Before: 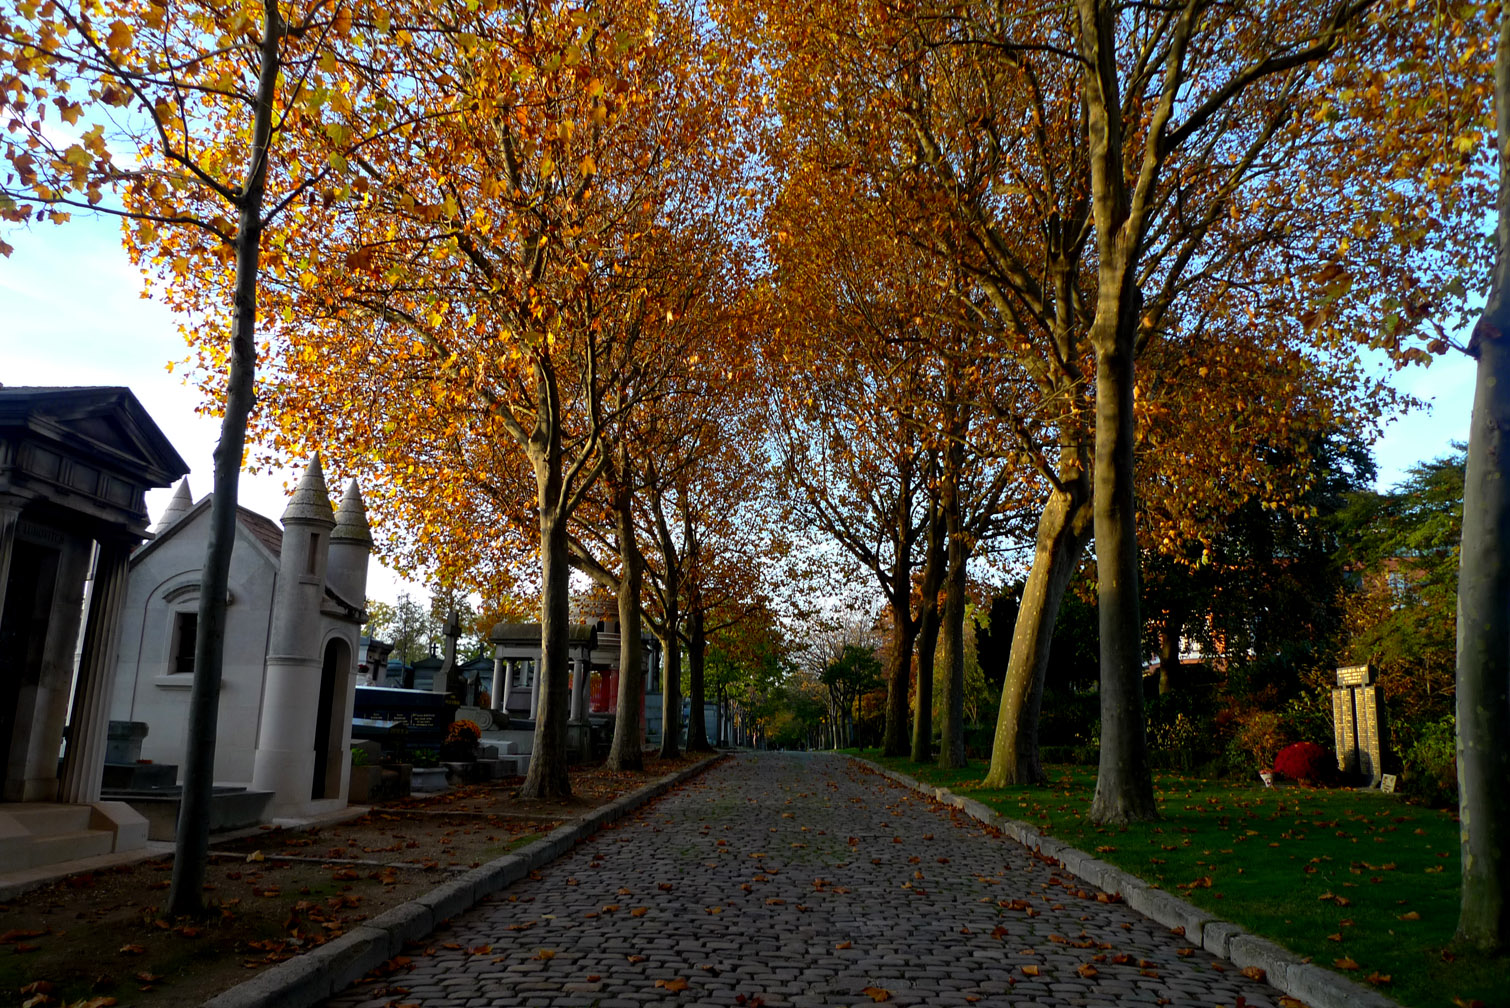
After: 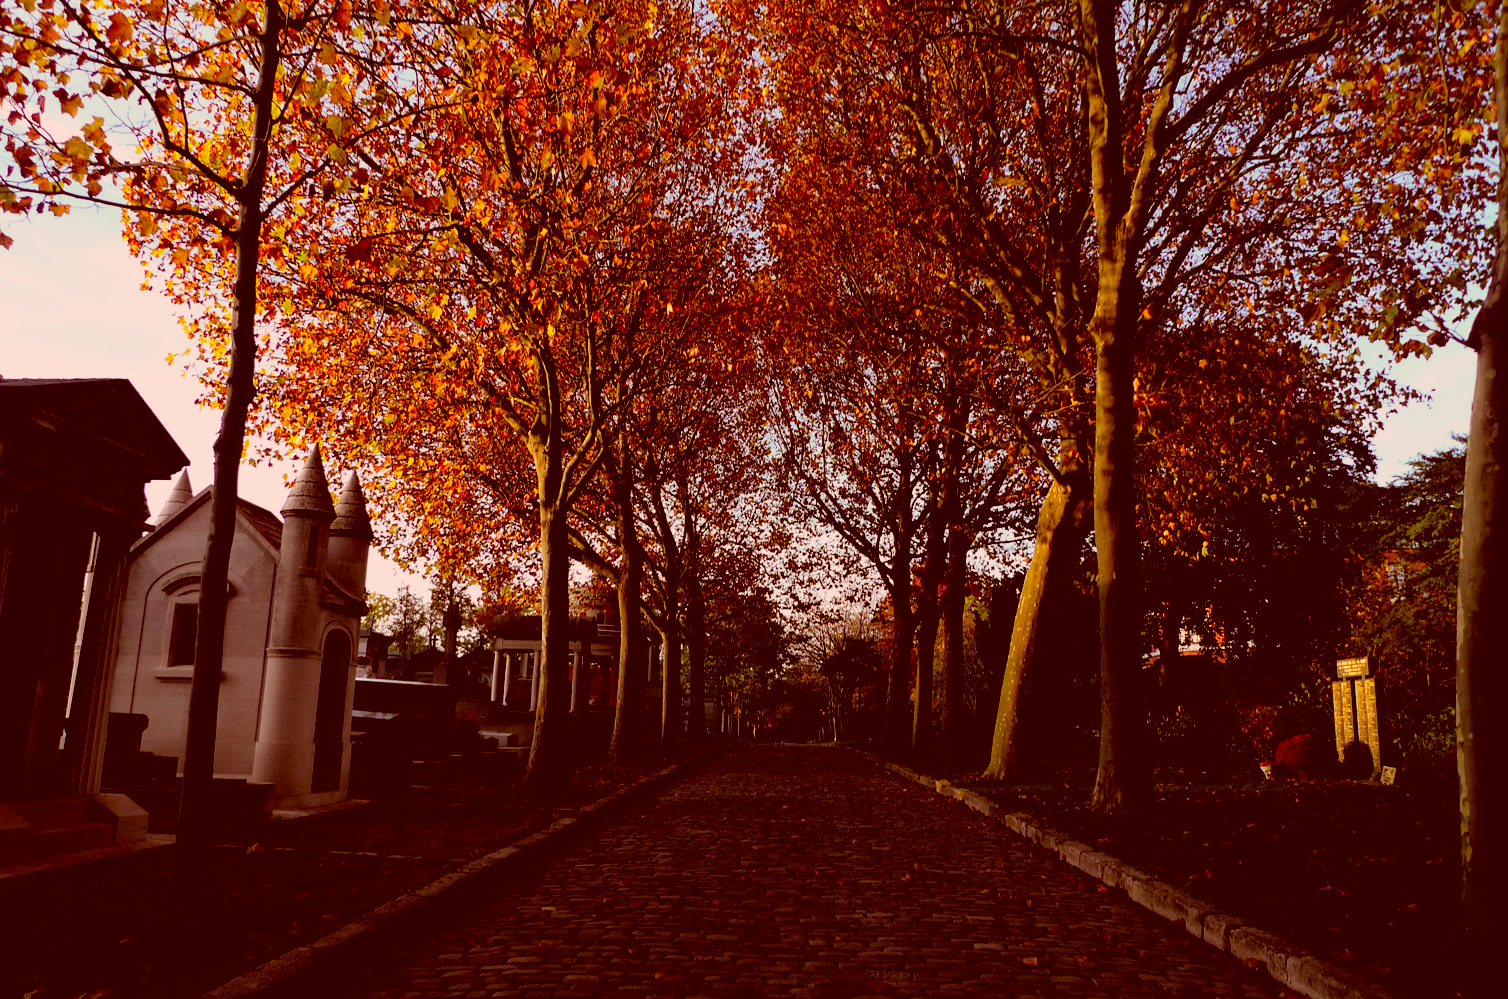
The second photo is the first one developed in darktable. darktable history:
color correction: highlights a* 9.35, highlights b* 8.49, shadows a* 39.26, shadows b* 39.8, saturation 0.819
contrast brightness saturation: brightness -0.029, saturation 0.366
filmic rgb: black relative exposure -5.01 EV, white relative exposure 3.55 EV, hardness 3.19, contrast 1.183, highlights saturation mix -49.13%
crop: top 0.854%, right 0.012%
